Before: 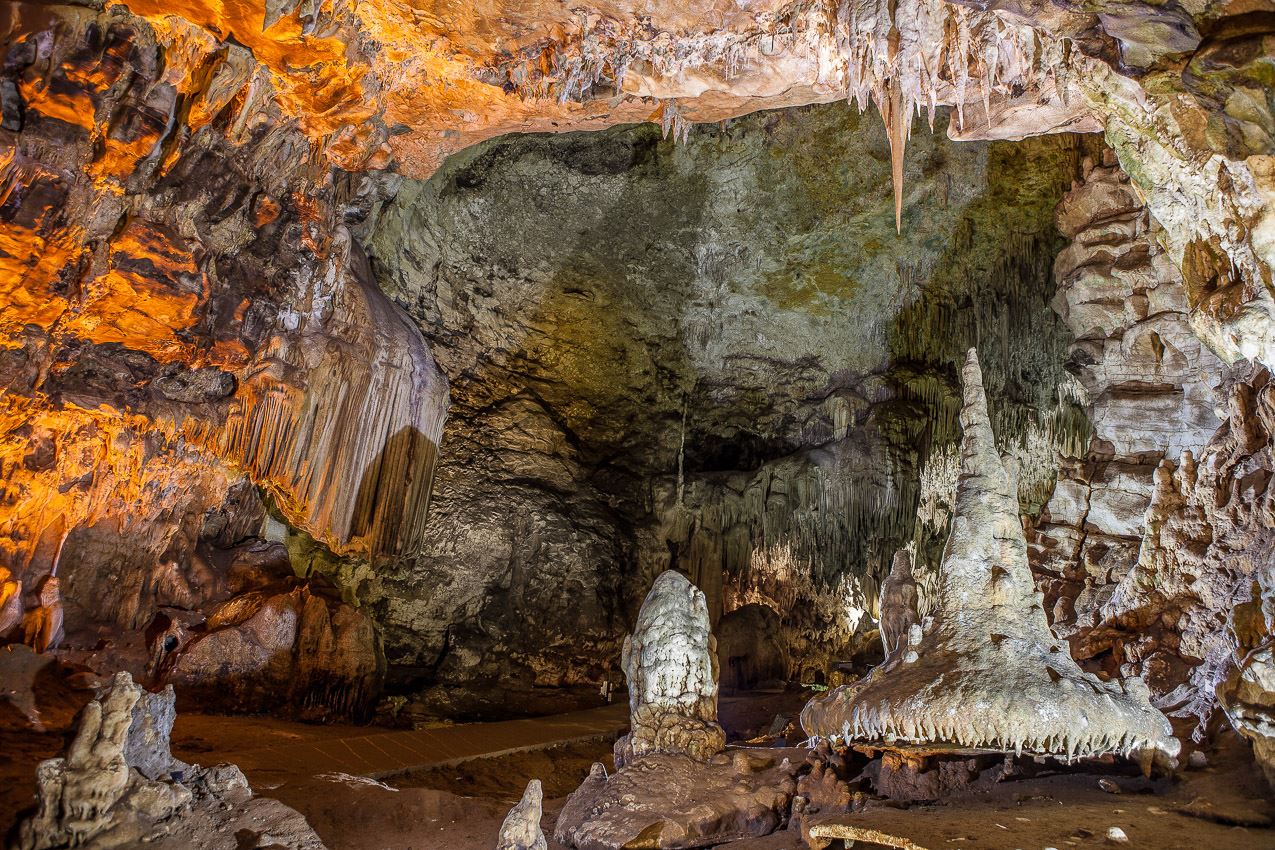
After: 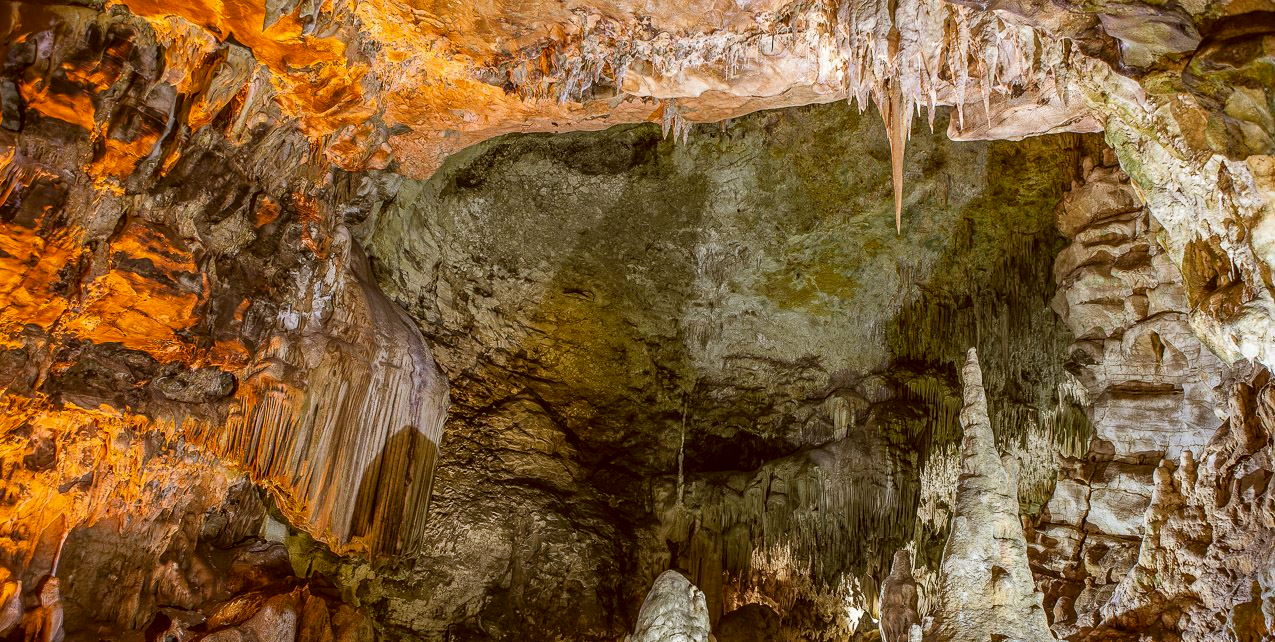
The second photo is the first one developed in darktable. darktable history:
color correction: highlights a* -0.596, highlights b* 0.168, shadows a* 4.46, shadows b* 20.25
crop: bottom 24.436%
color zones: curves: ch0 [(0.068, 0.464) (0.25, 0.5) (0.48, 0.508) (0.75, 0.536) (0.886, 0.476) (0.967, 0.456)]; ch1 [(0.066, 0.456) (0.25, 0.5) (0.616, 0.508) (0.746, 0.56) (0.934, 0.444)], mix -61.62%
